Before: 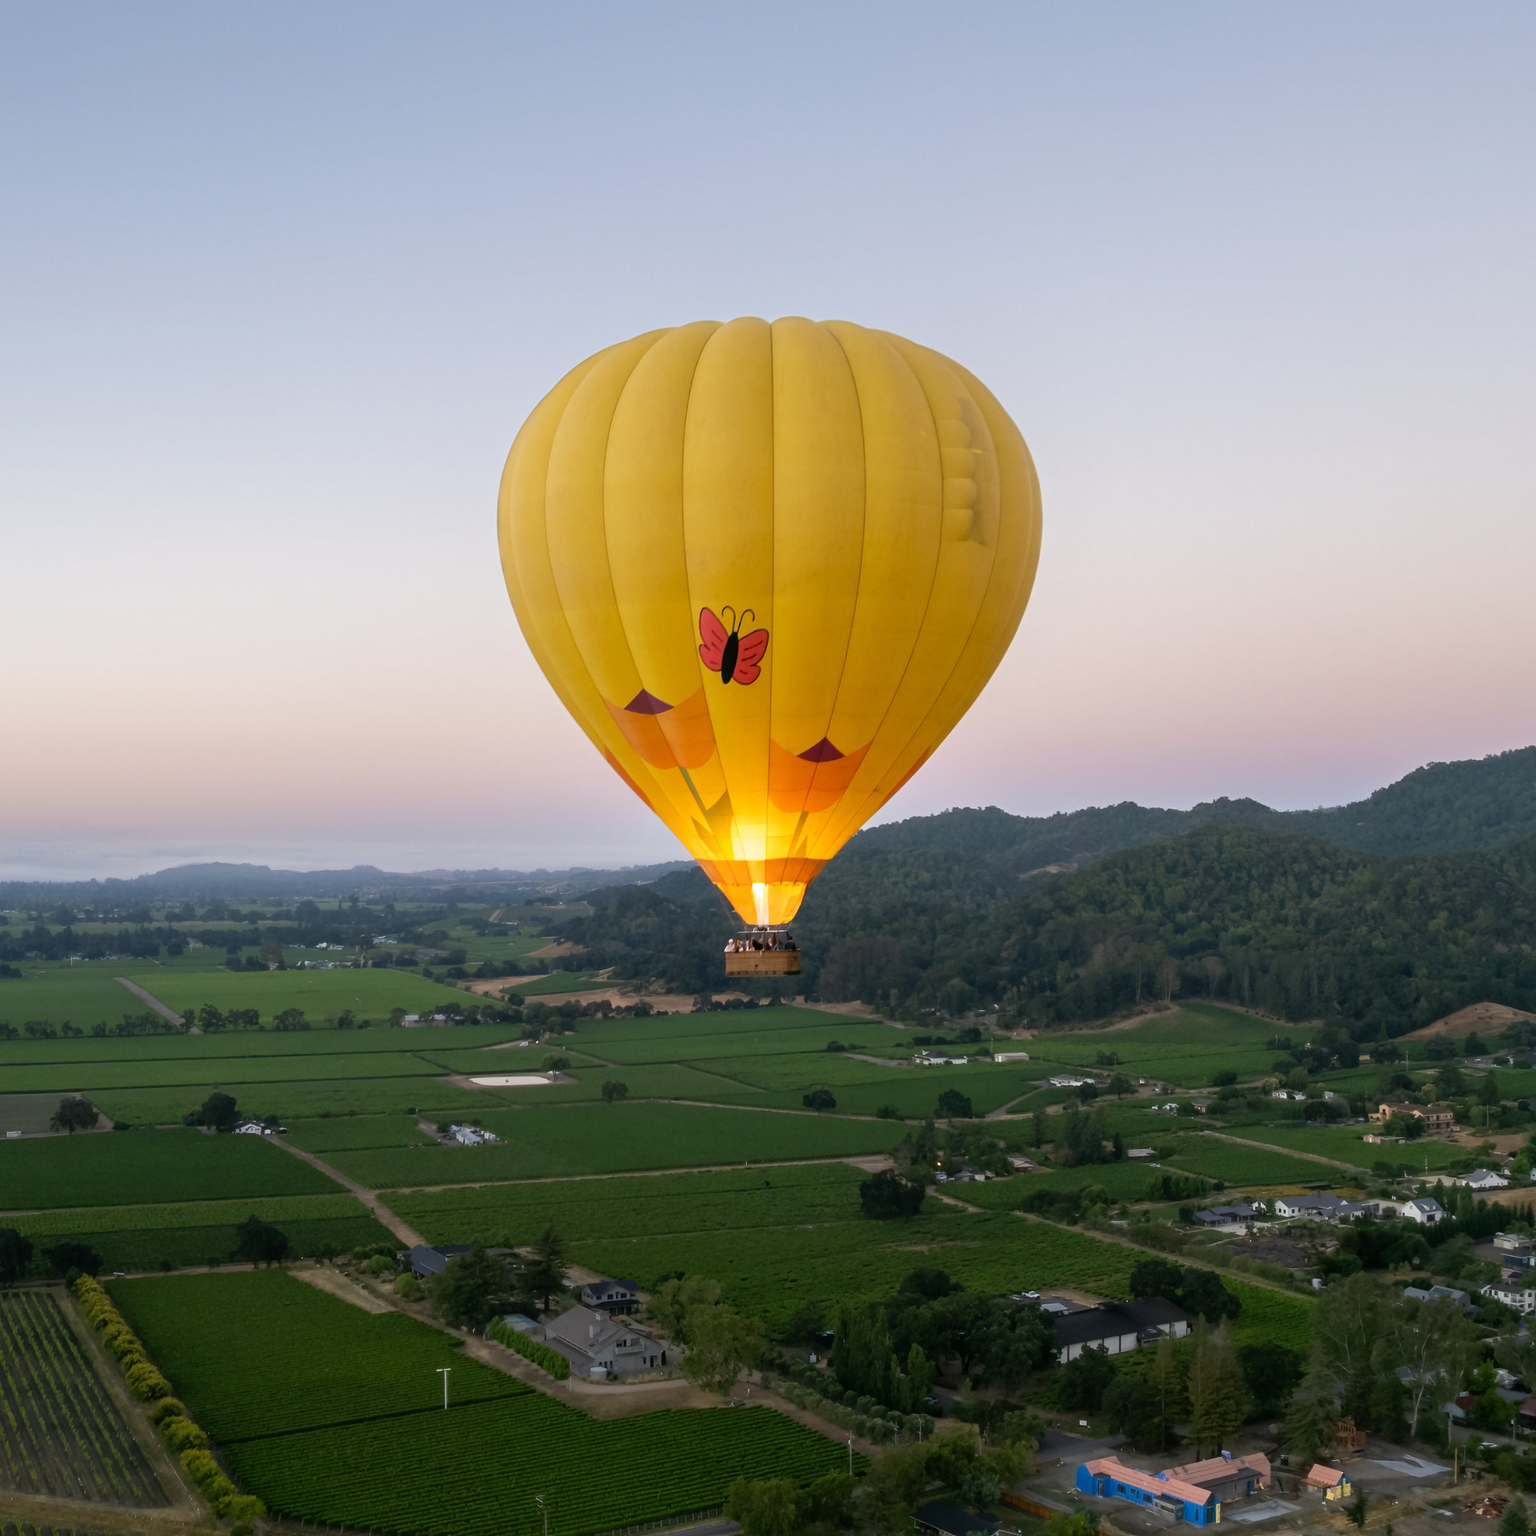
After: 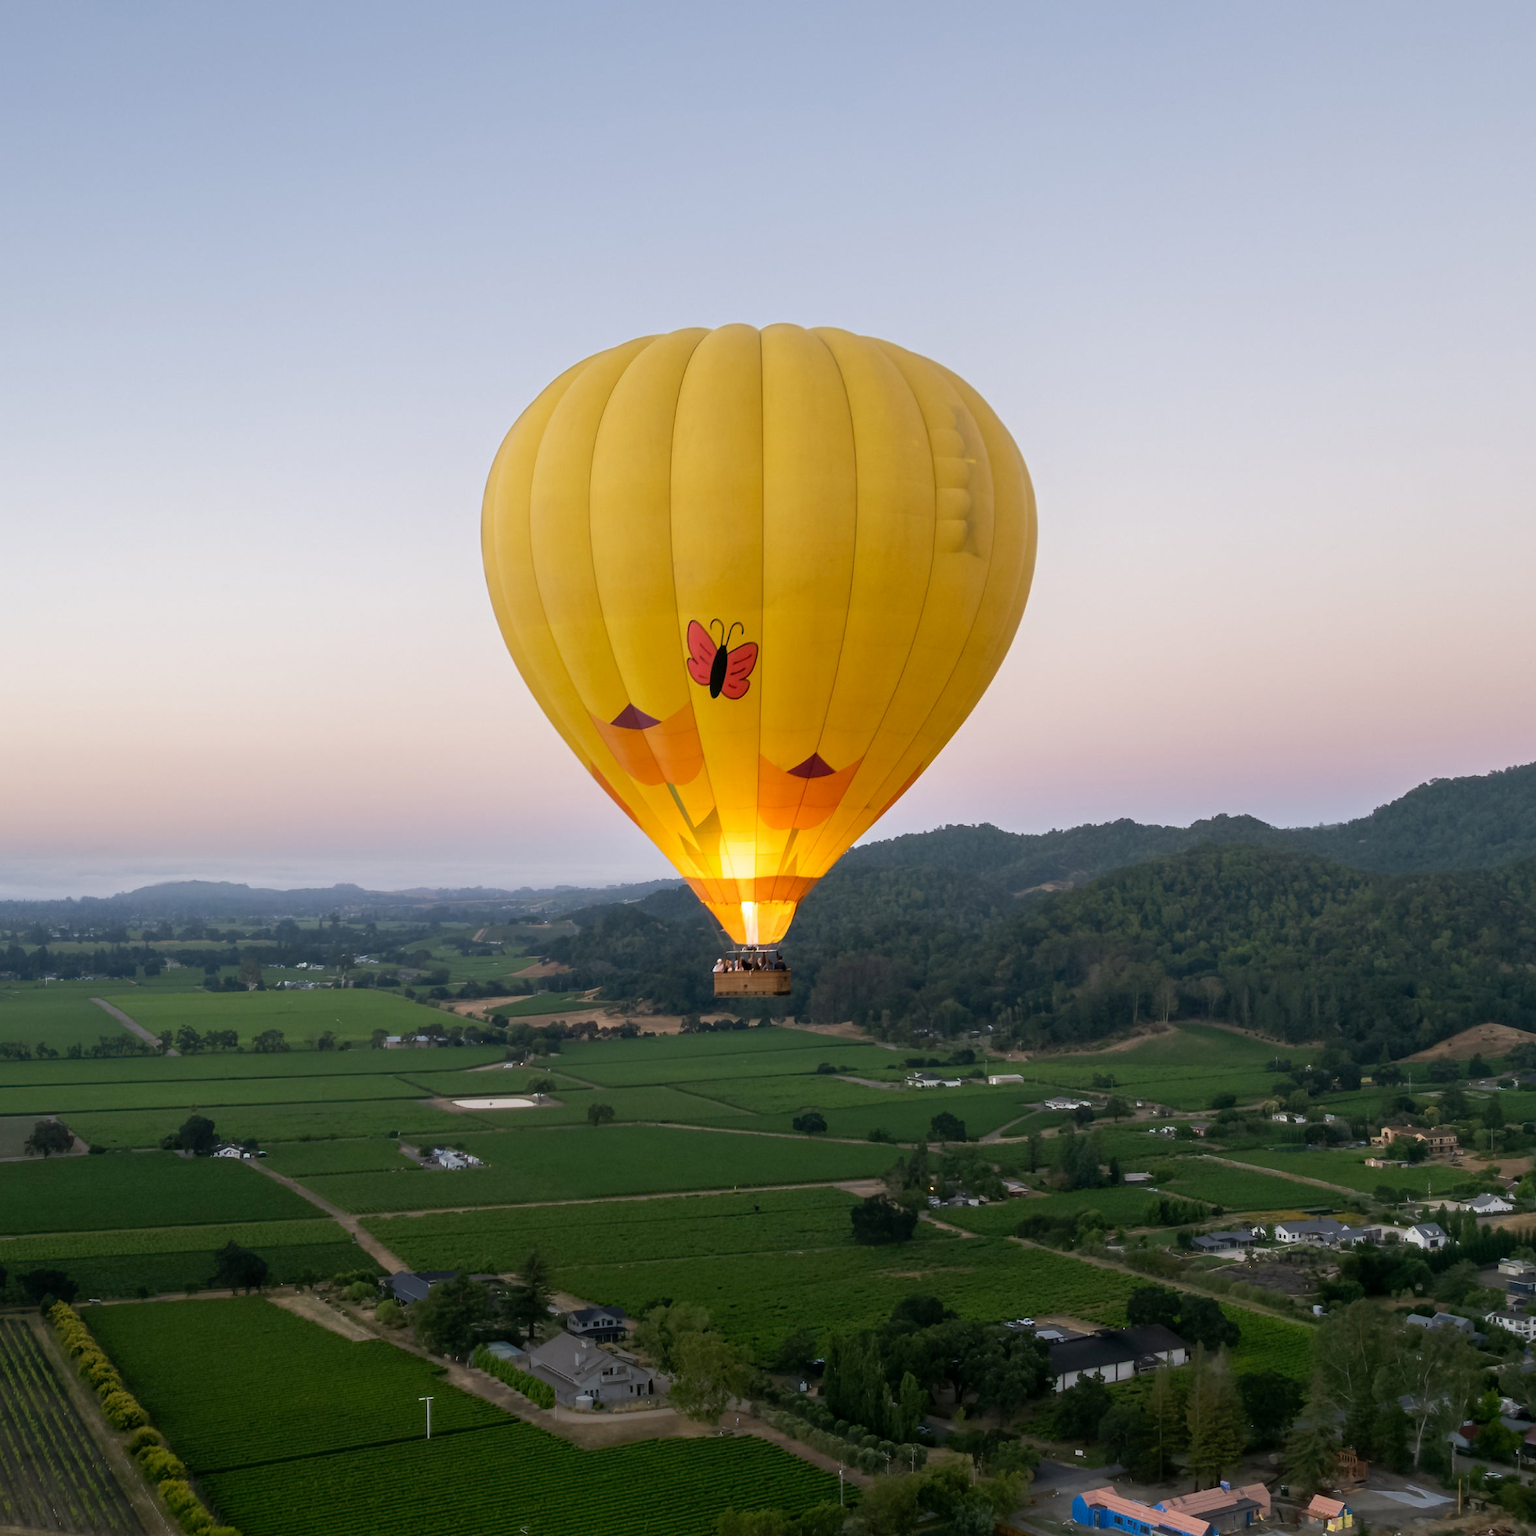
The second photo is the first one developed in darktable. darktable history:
crop: left 1.743%, right 0.268%, bottom 2.011%
exposure: black level correction 0.001, compensate highlight preservation false
white balance: emerald 1
